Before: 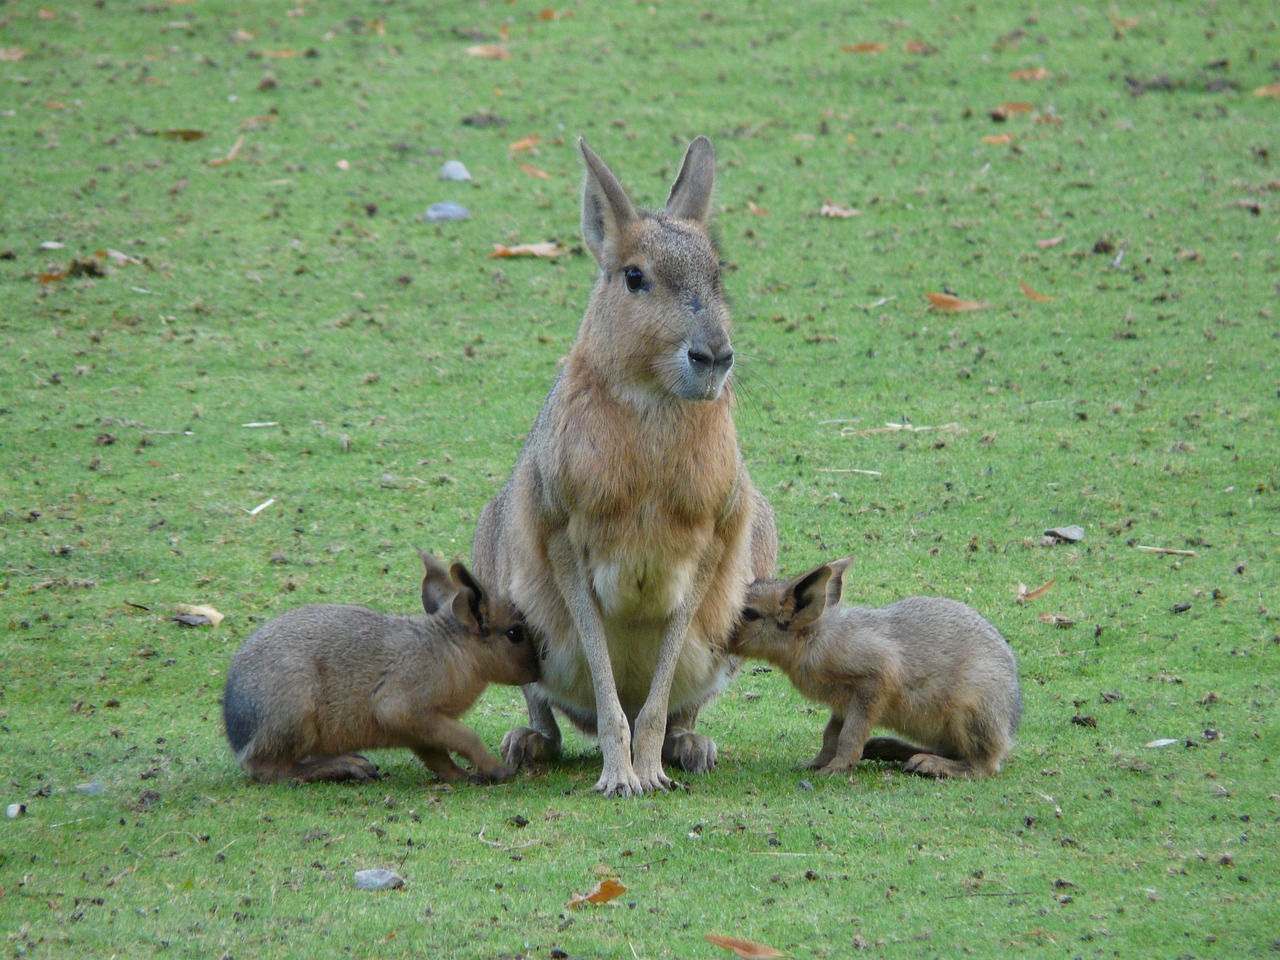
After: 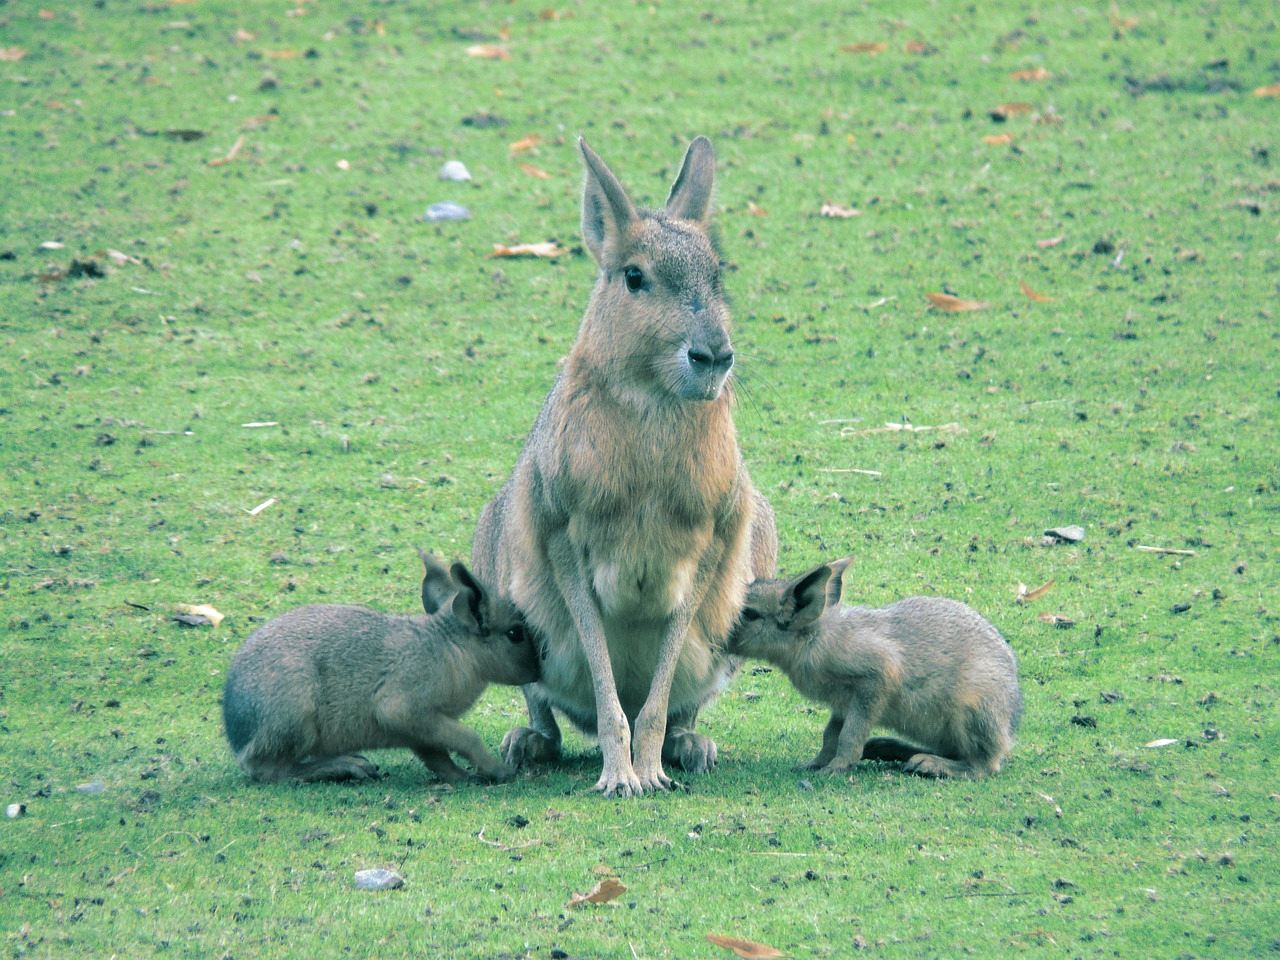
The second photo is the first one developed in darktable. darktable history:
exposure: black level correction 0.001, exposure 0.5 EV, compensate exposure bias true, compensate highlight preservation false
tone equalizer: on, module defaults
split-toning: shadows › hue 186.43°, highlights › hue 49.29°, compress 30.29%
